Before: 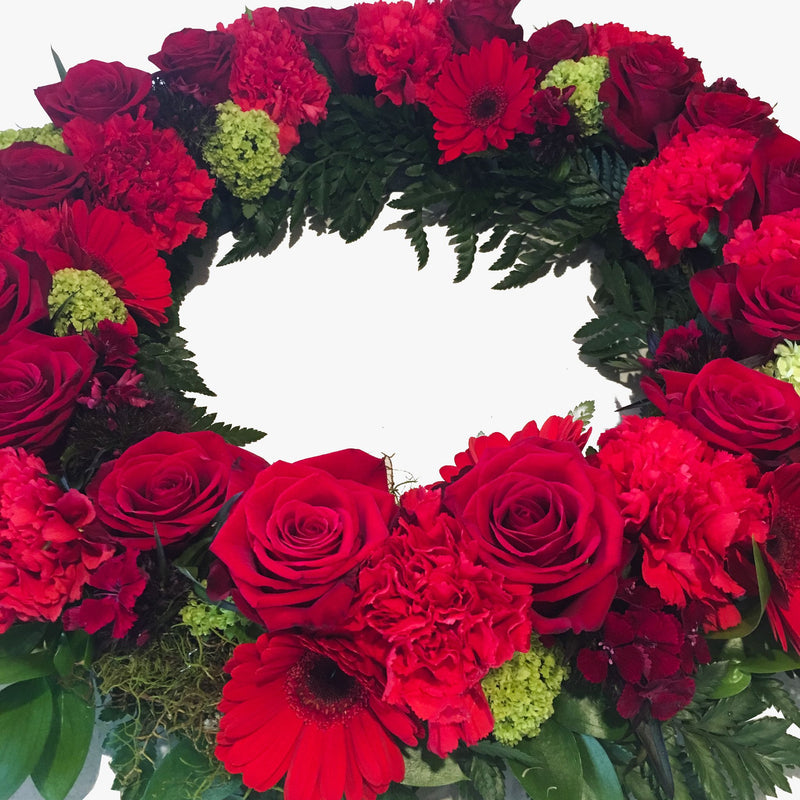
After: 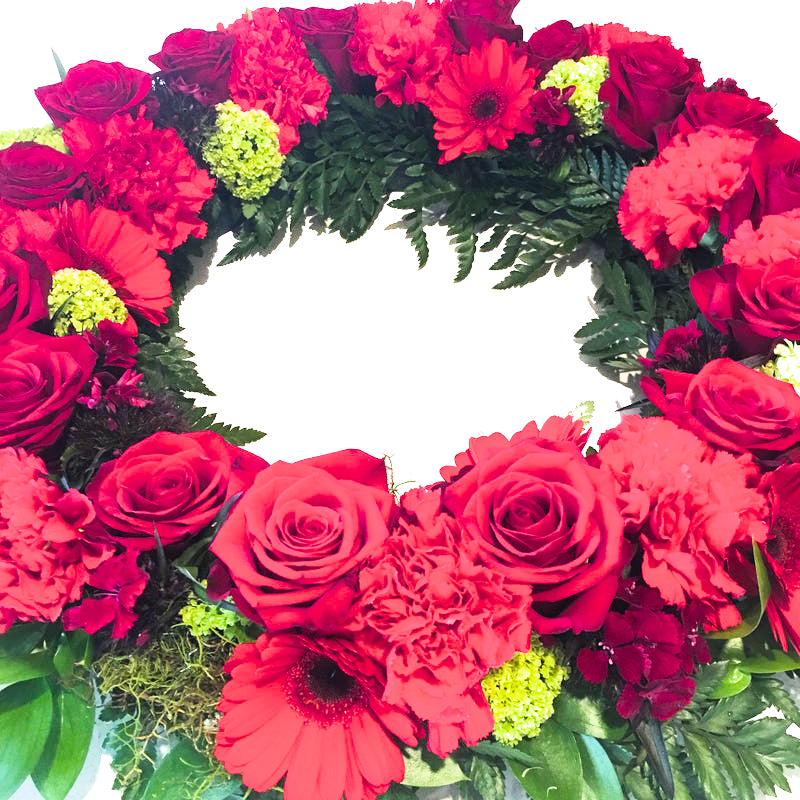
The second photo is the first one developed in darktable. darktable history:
filmic rgb: black relative exposure -7.65 EV, white relative exposure 4.56 EV, hardness 3.61, contrast 0.987
color balance rgb: perceptual saturation grading › global saturation 0.123%, perceptual brilliance grading › global brilliance 34.995%, perceptual brilliance grading › highlights 49.363%, perceptual brilliance grading › mid-tones 59.521%, perceptual brilliance grading › shadows 34.184%
